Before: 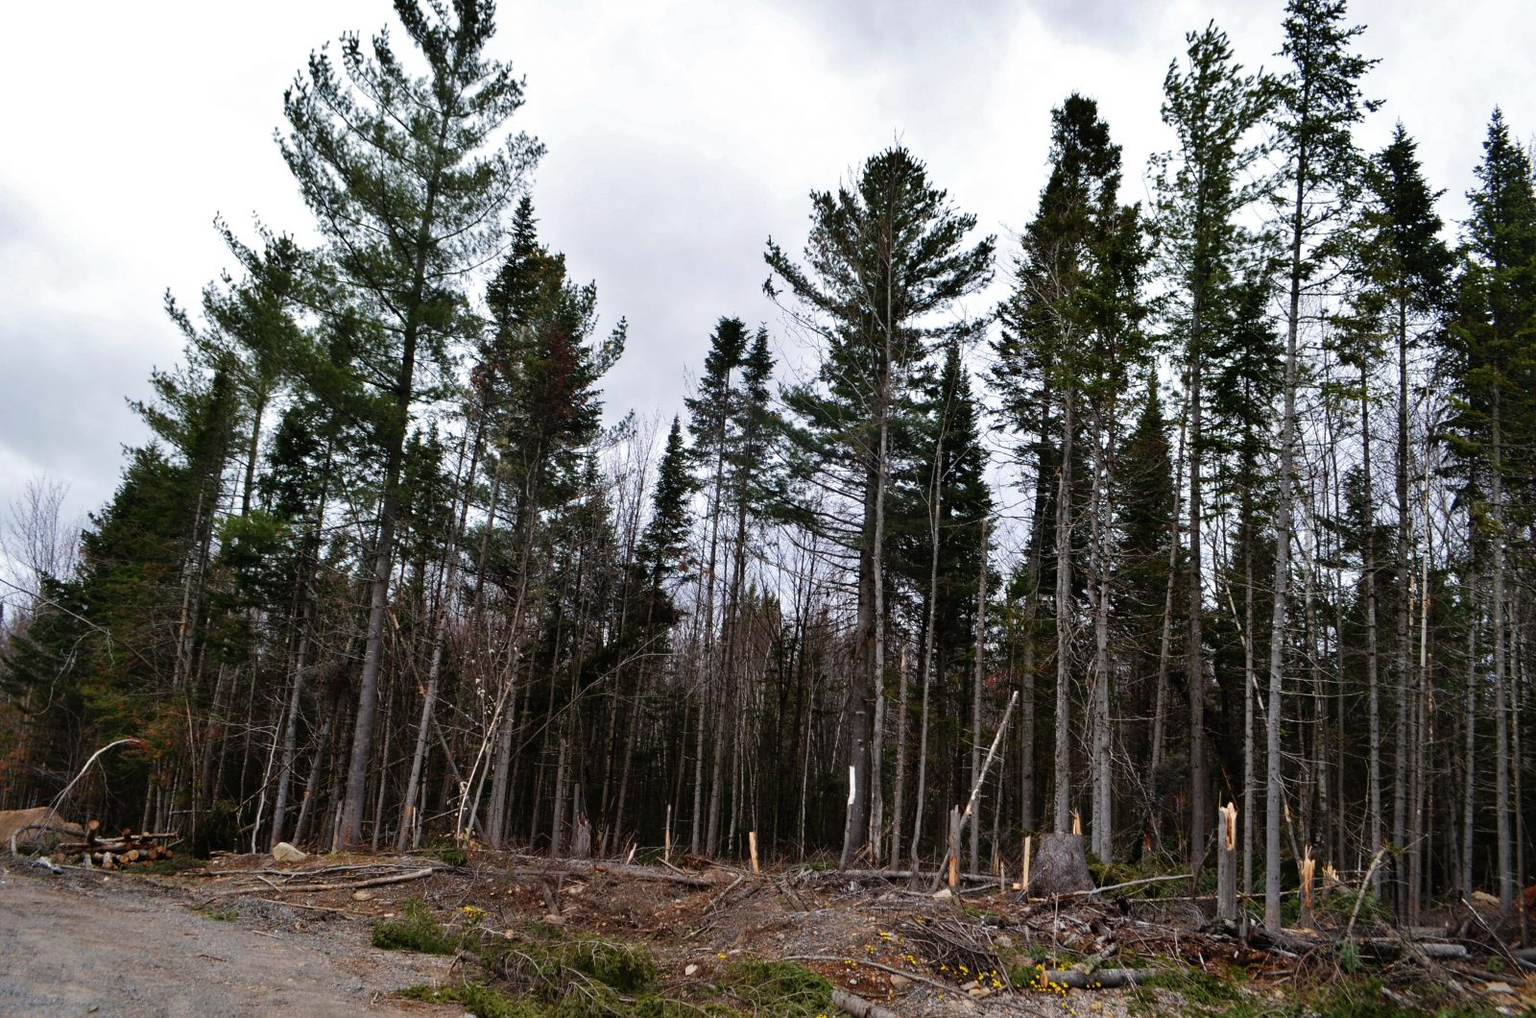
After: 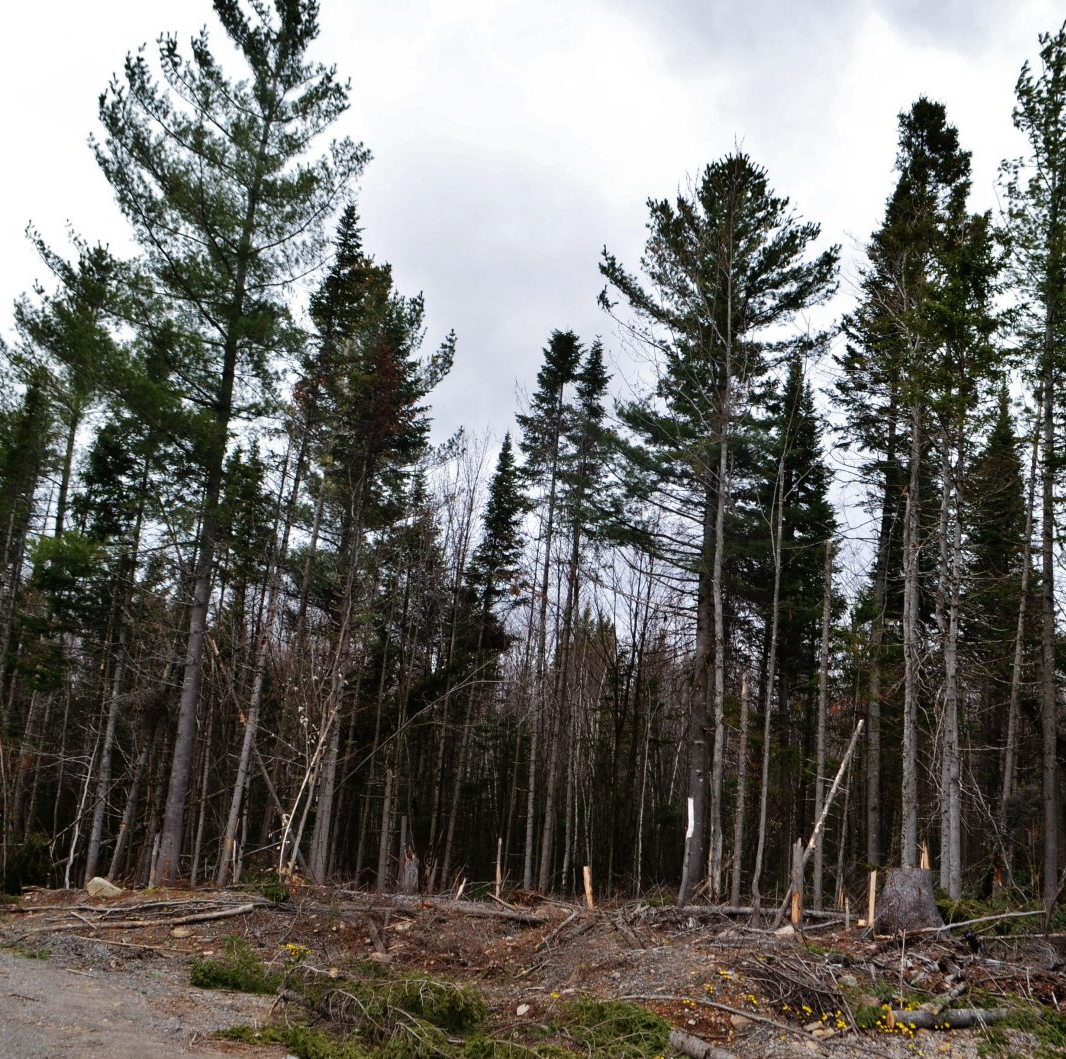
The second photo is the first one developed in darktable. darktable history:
crop and rotate: left 12.432%, right 20.905%
